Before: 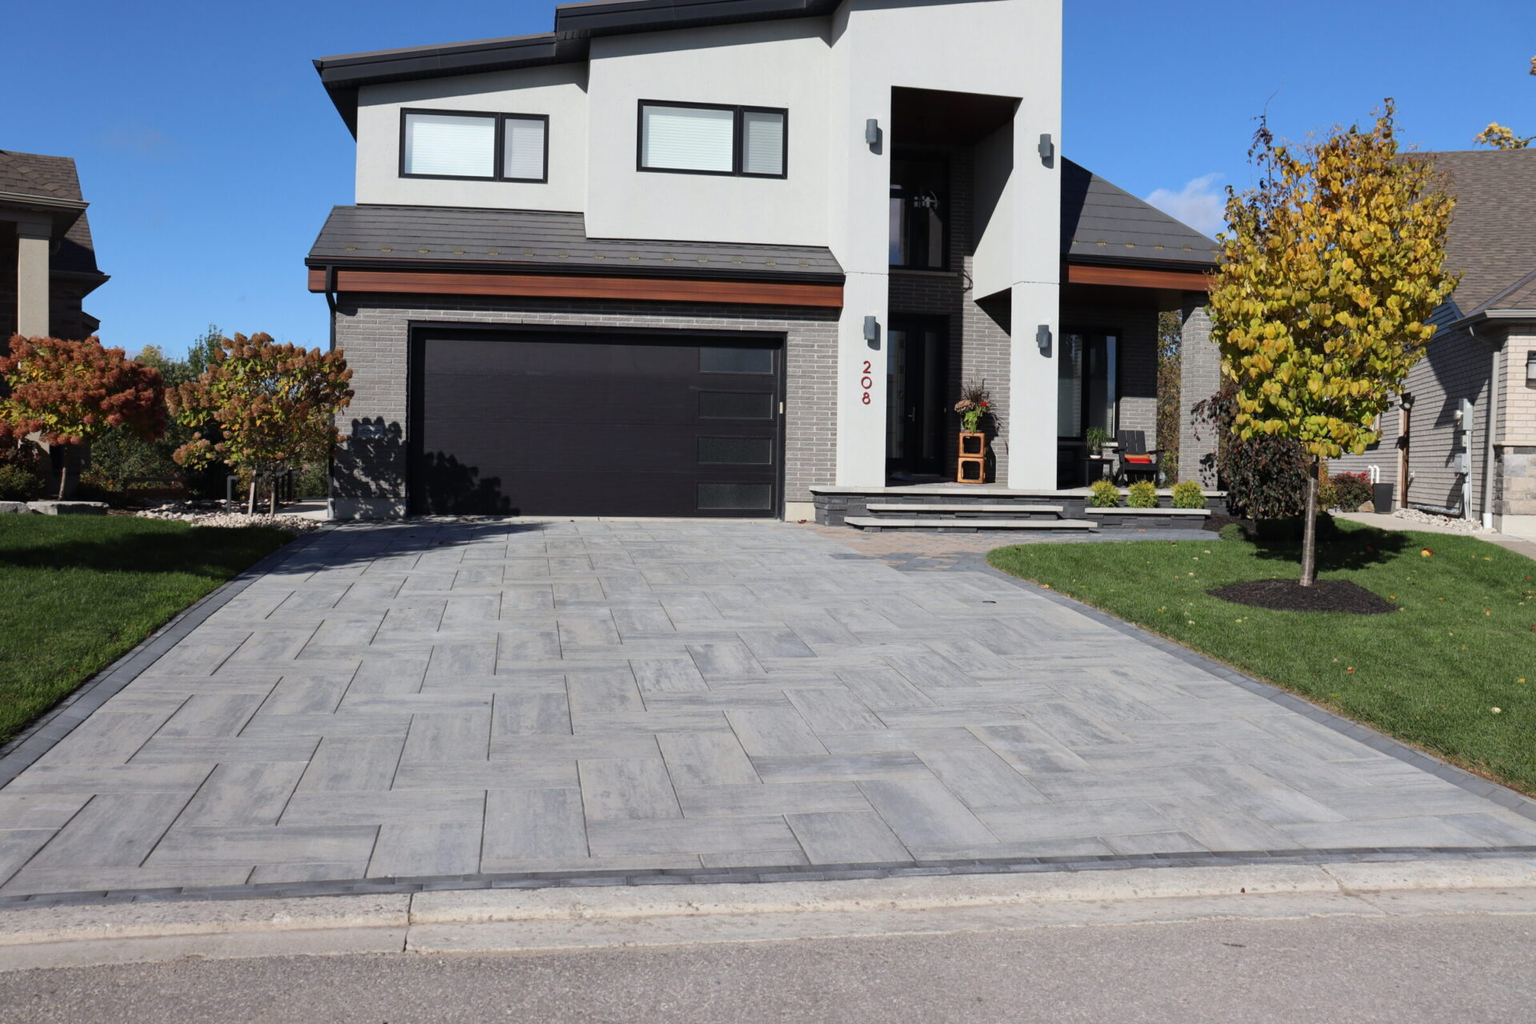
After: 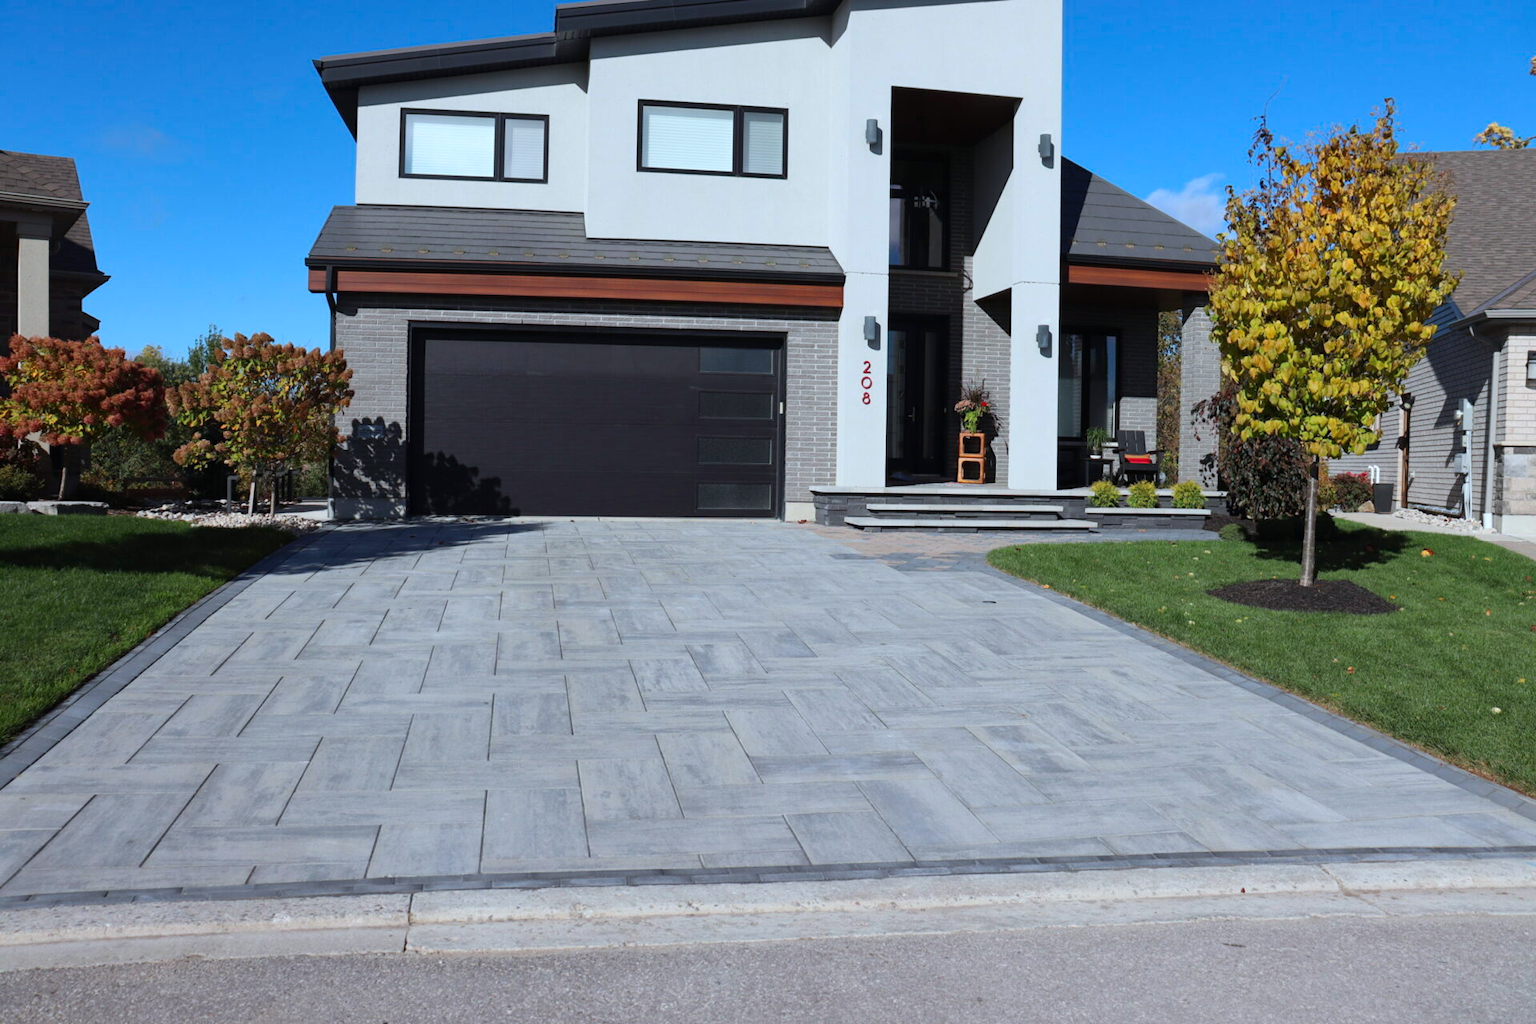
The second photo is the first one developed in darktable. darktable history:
color correction: highlights a* -3.95, highlights b* -10.68
contrast brightness saturation: contrast 0.036, saturation 0.162
